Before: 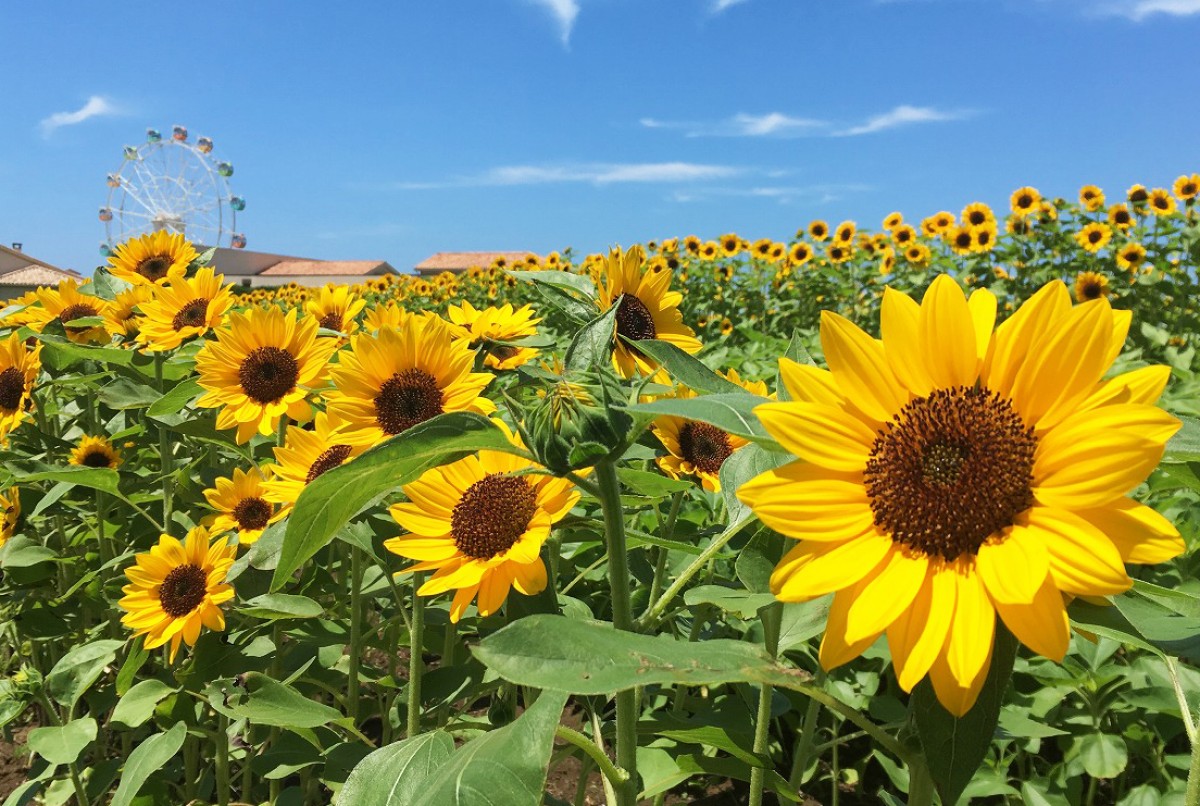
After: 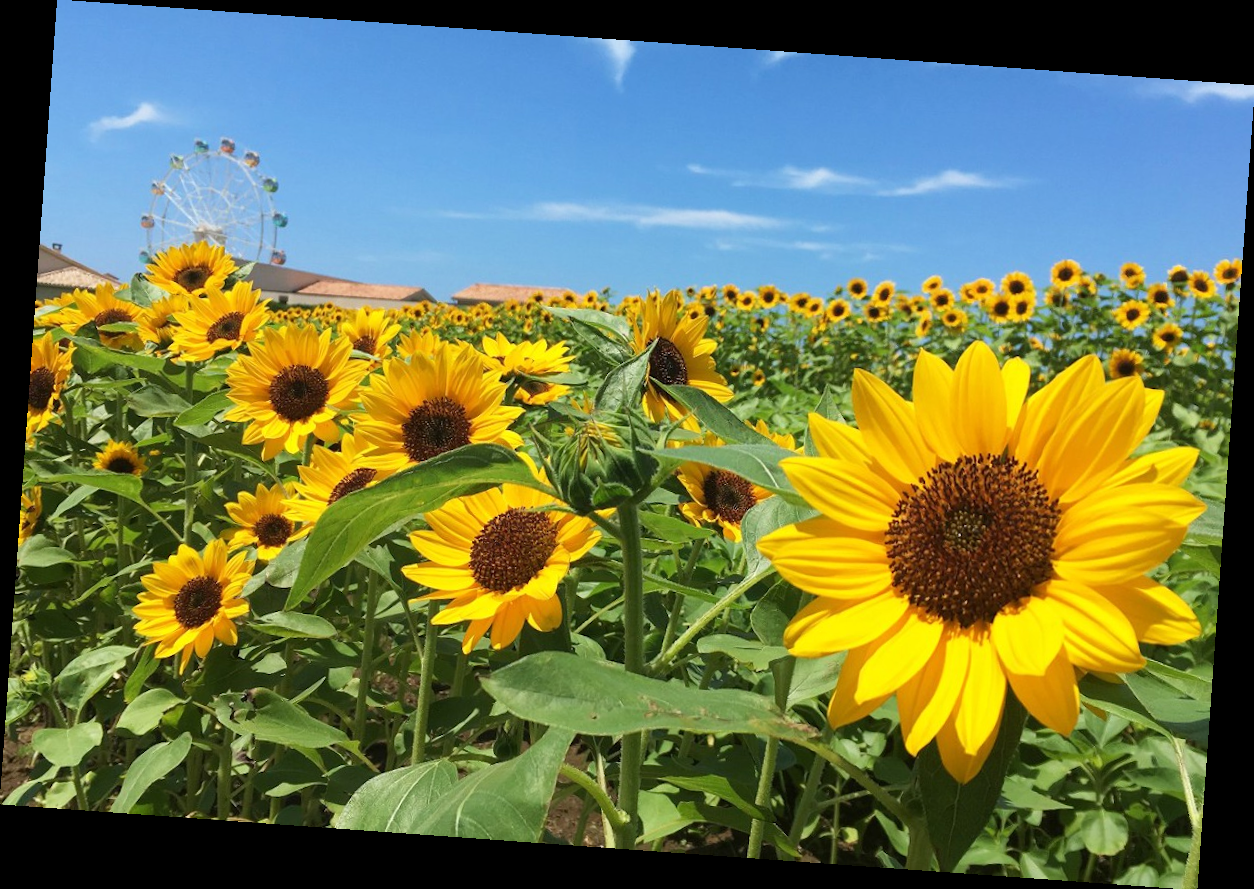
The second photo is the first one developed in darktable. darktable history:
rotate and perspective: rotation 4.1°, automatic cropping off
tone equalizer: on, module defaults
